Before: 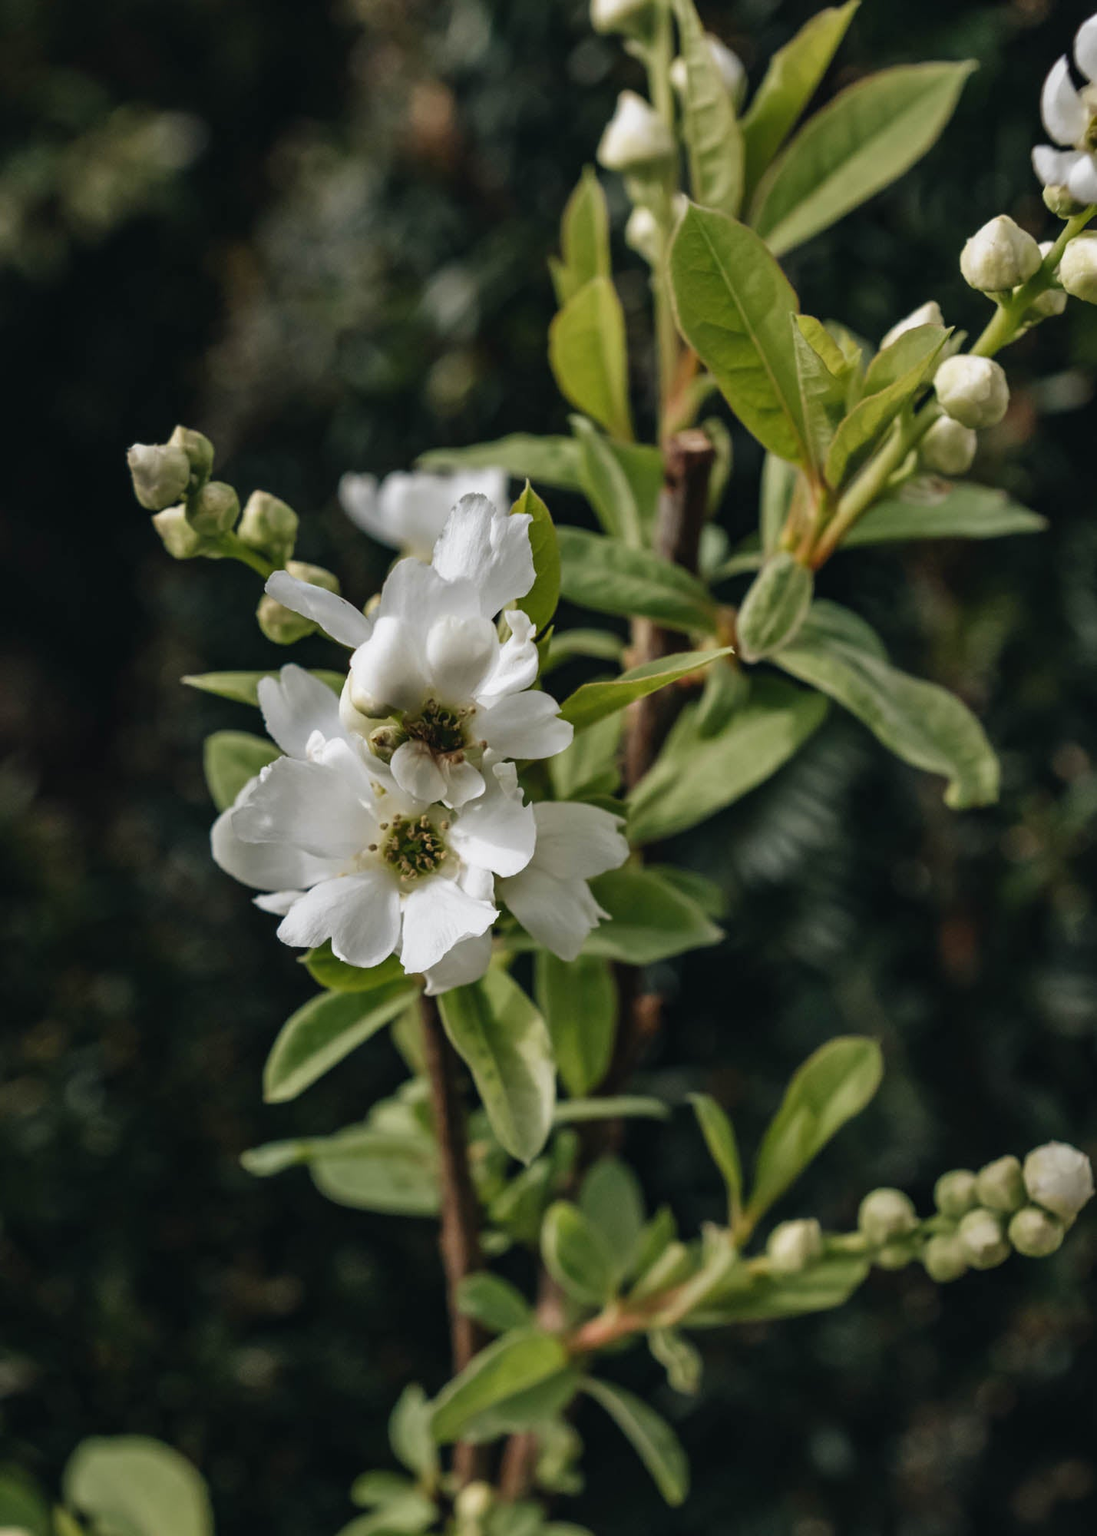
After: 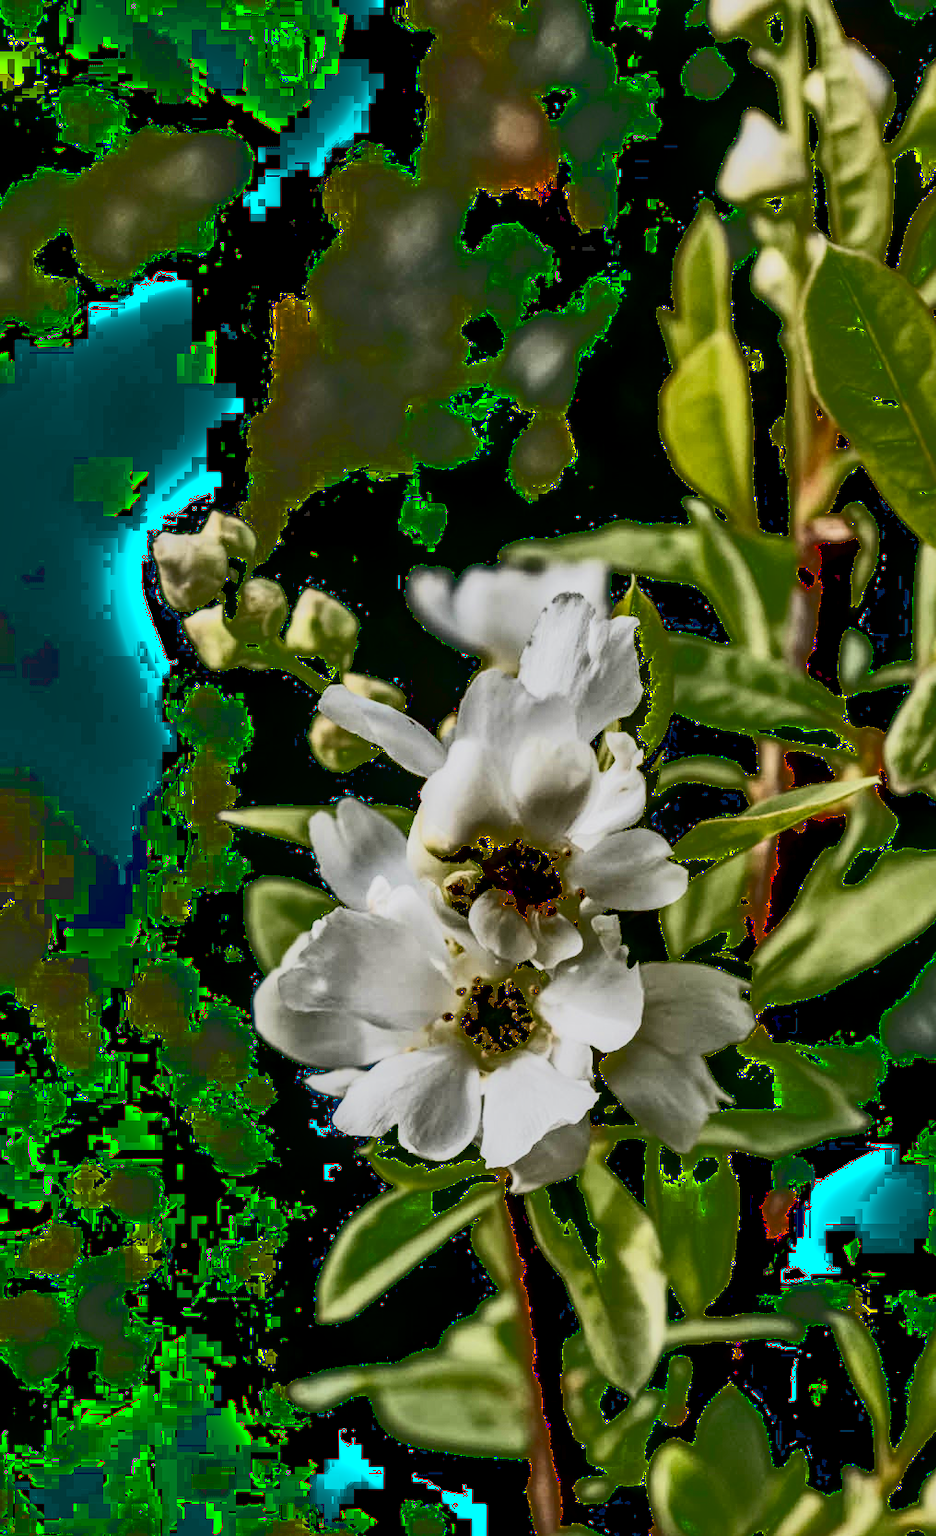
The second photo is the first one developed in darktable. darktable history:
tone curve: curves: ch0 [(0, 0.148) (0.191, 0.225) (0.712, 0.695) (0.864, 0.797) (1, 0.839)]
crop: right 28.885%, bottom 16.626%
haze removal: compatibility mode true, adaptive false
contrast equalizer: octaves 7, y [[0.609, 0.611, 0.615, 0.613, 0.607, 0.603], [0.504, 0.498, 0.496, 0.499, 0.506, 0.516], [0 ×6], [0 ×6], [0 ×6]]
tone equalizer: on, module defaults
contrast brightness saturation: contrast 0.22, brightness -0.19, saturation 0.24
local contrast: on, module defaults
